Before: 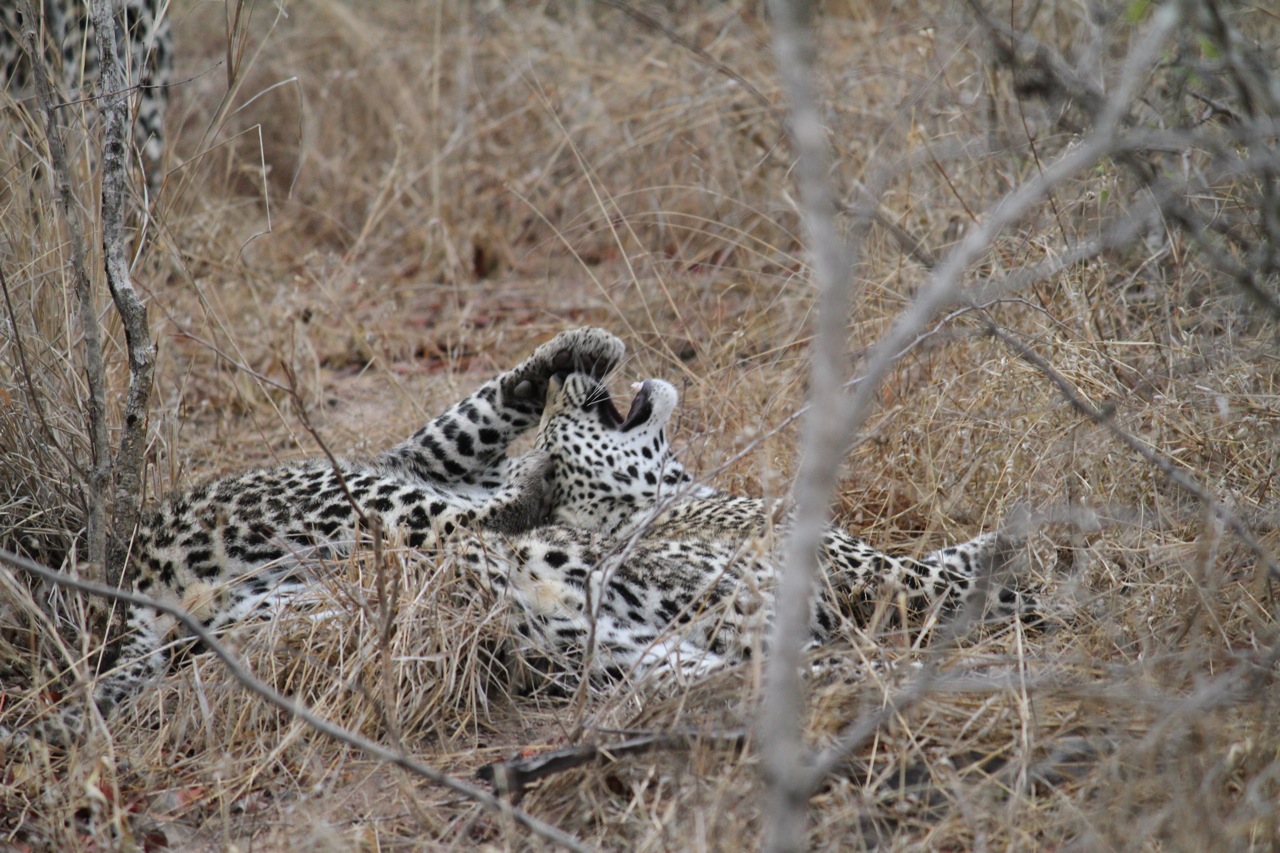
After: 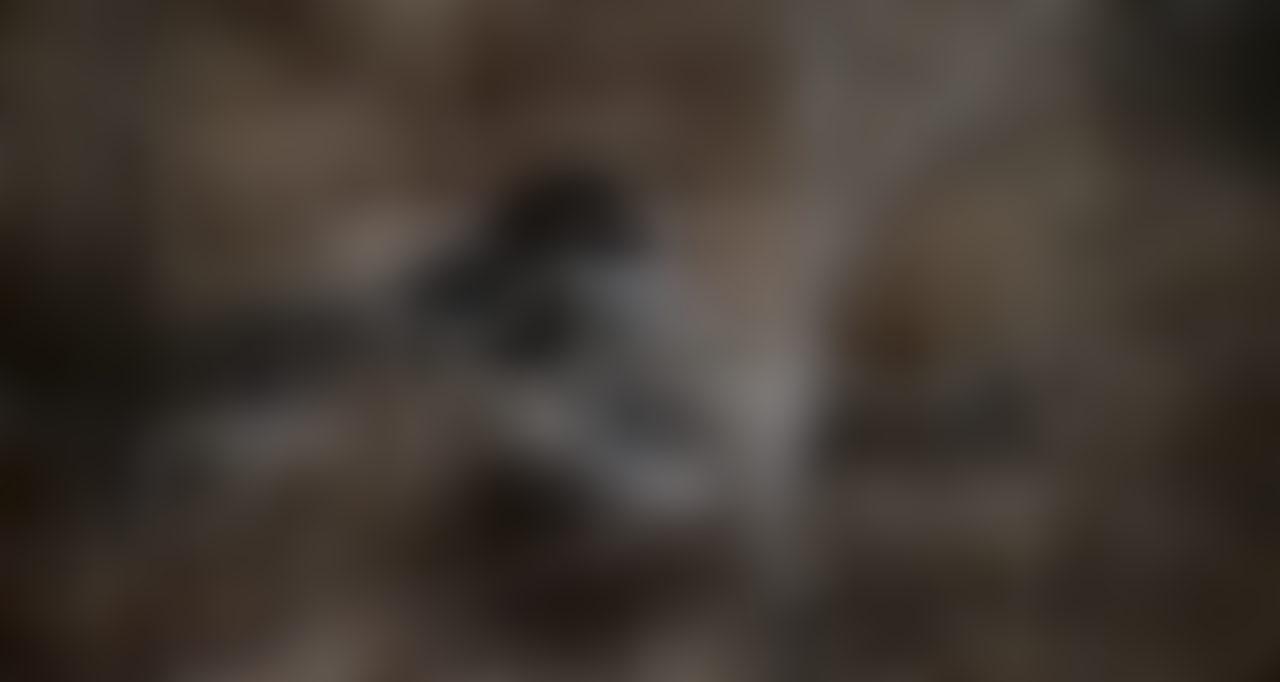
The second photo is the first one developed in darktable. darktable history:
white balance: emerald 1
lowpass: radius 31.92, contrast 1.72, brightness -0.98, saturation 0.94
crop and rotate: top 19.998%
contrast brightness saturation: saturation -0.05
